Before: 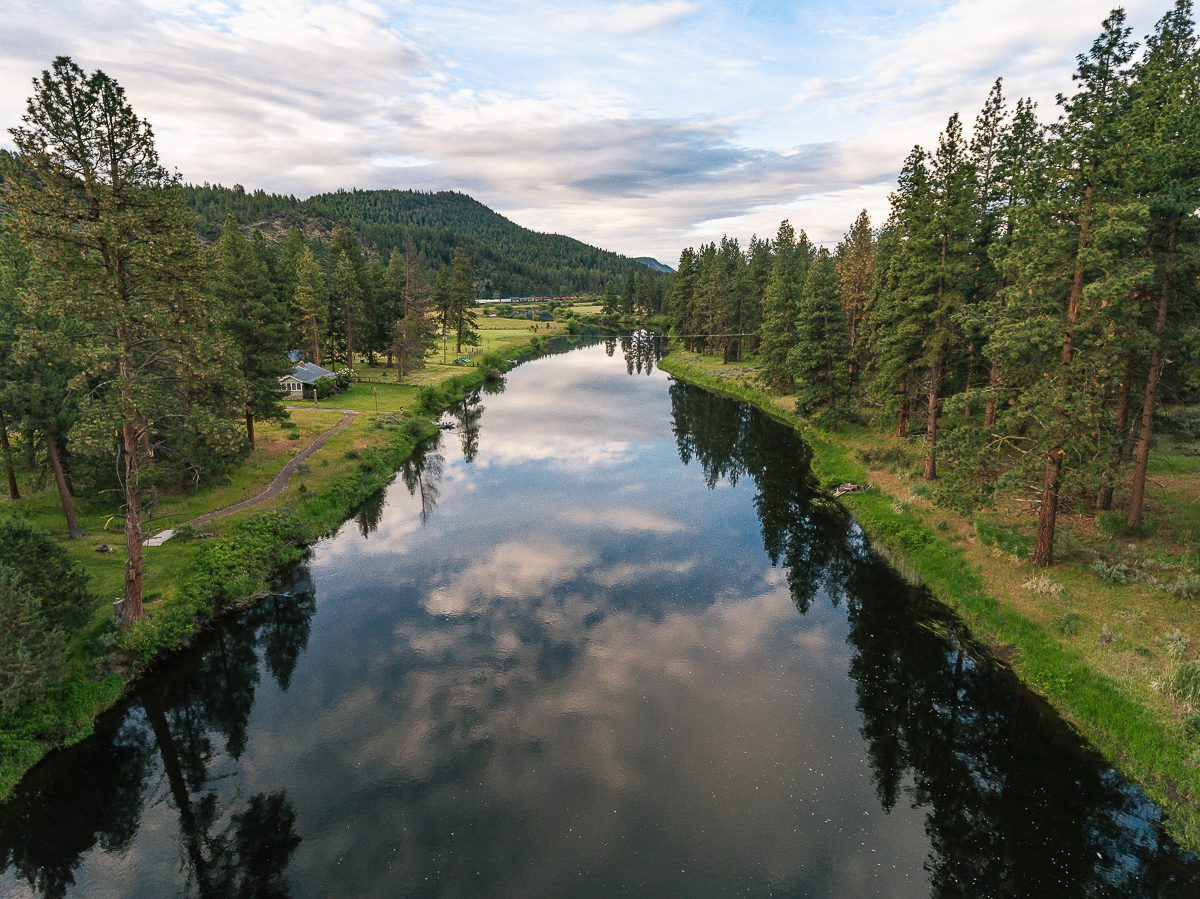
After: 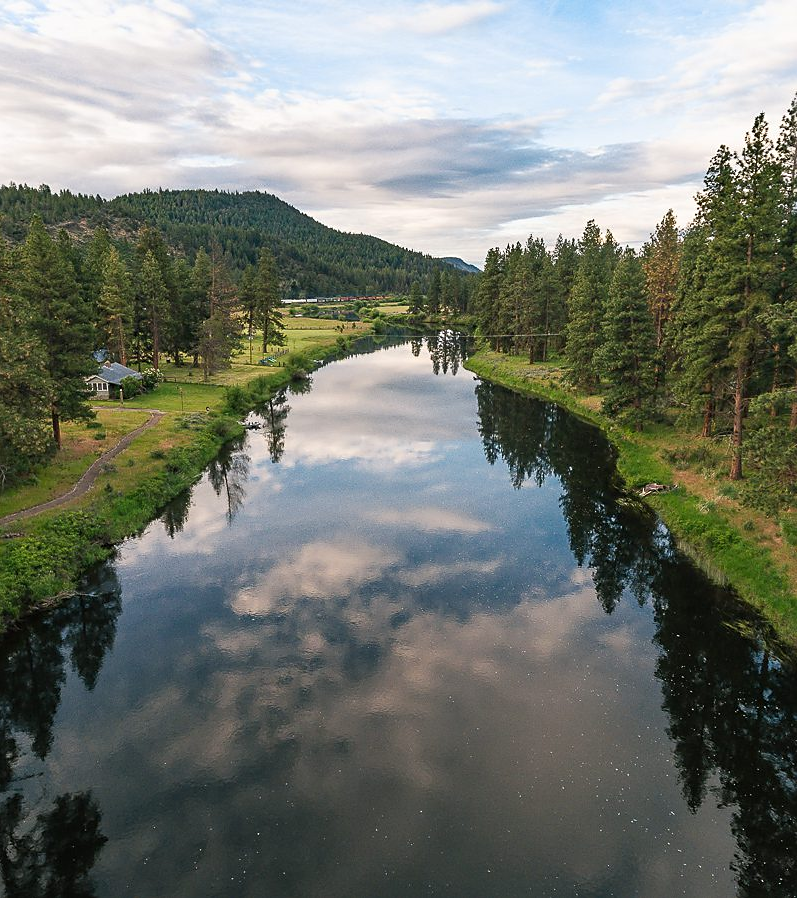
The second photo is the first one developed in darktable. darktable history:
crop and rotate: left 16.187%, right 17.357%
sharpen: radius 1.611, amount 0.355, threshold 1.526
